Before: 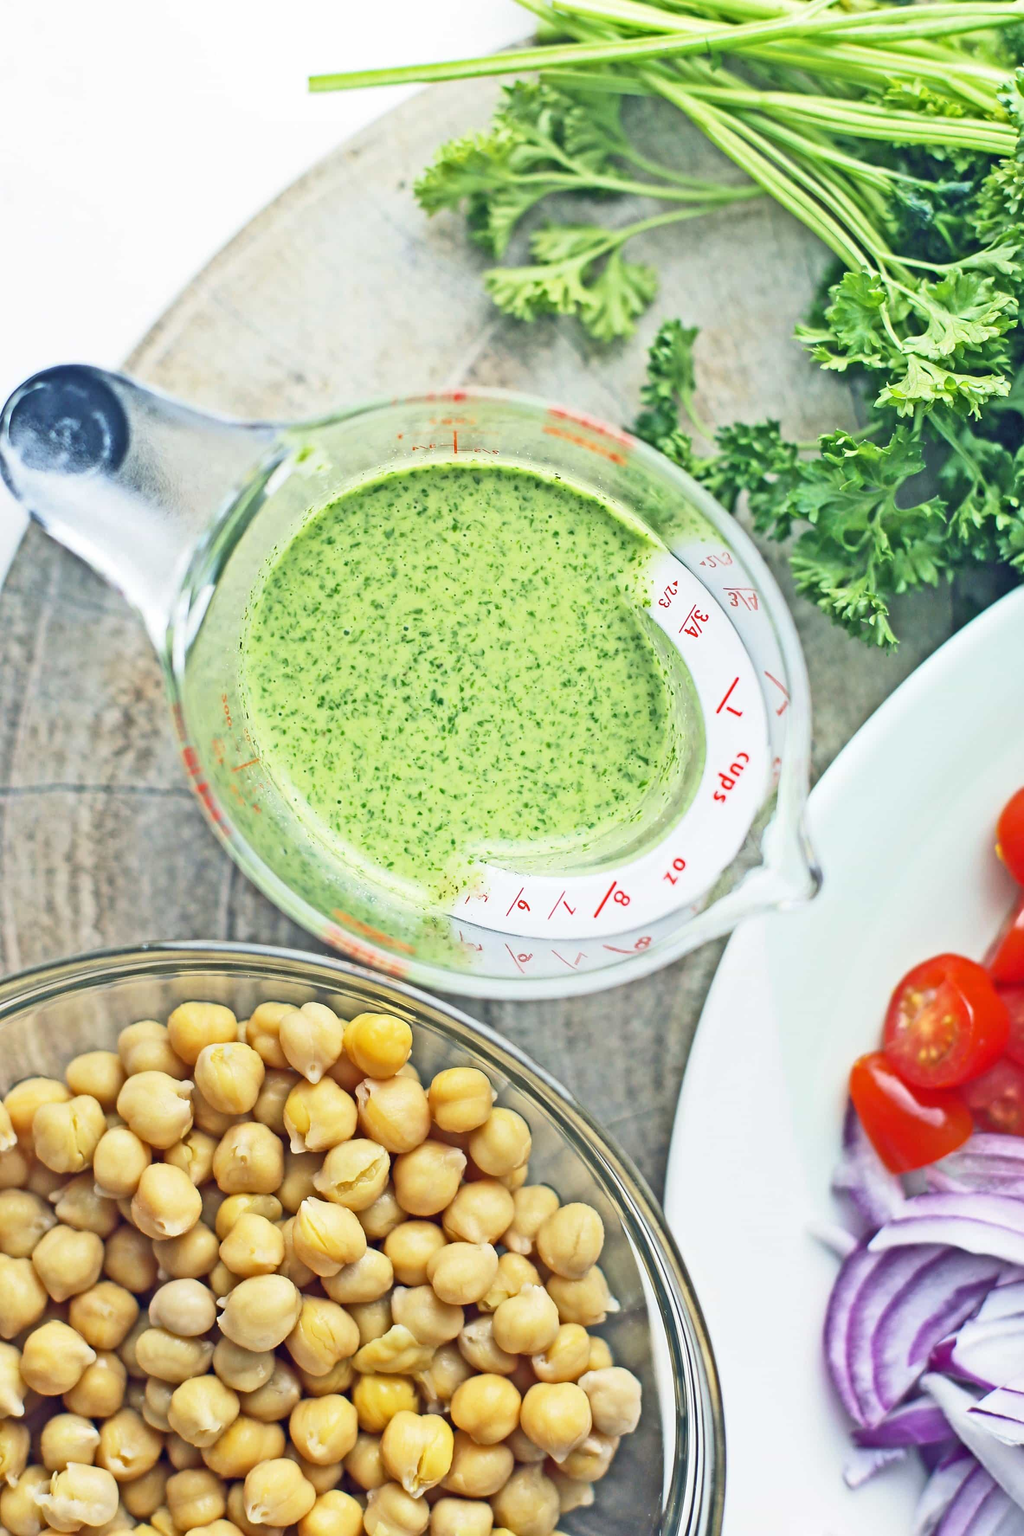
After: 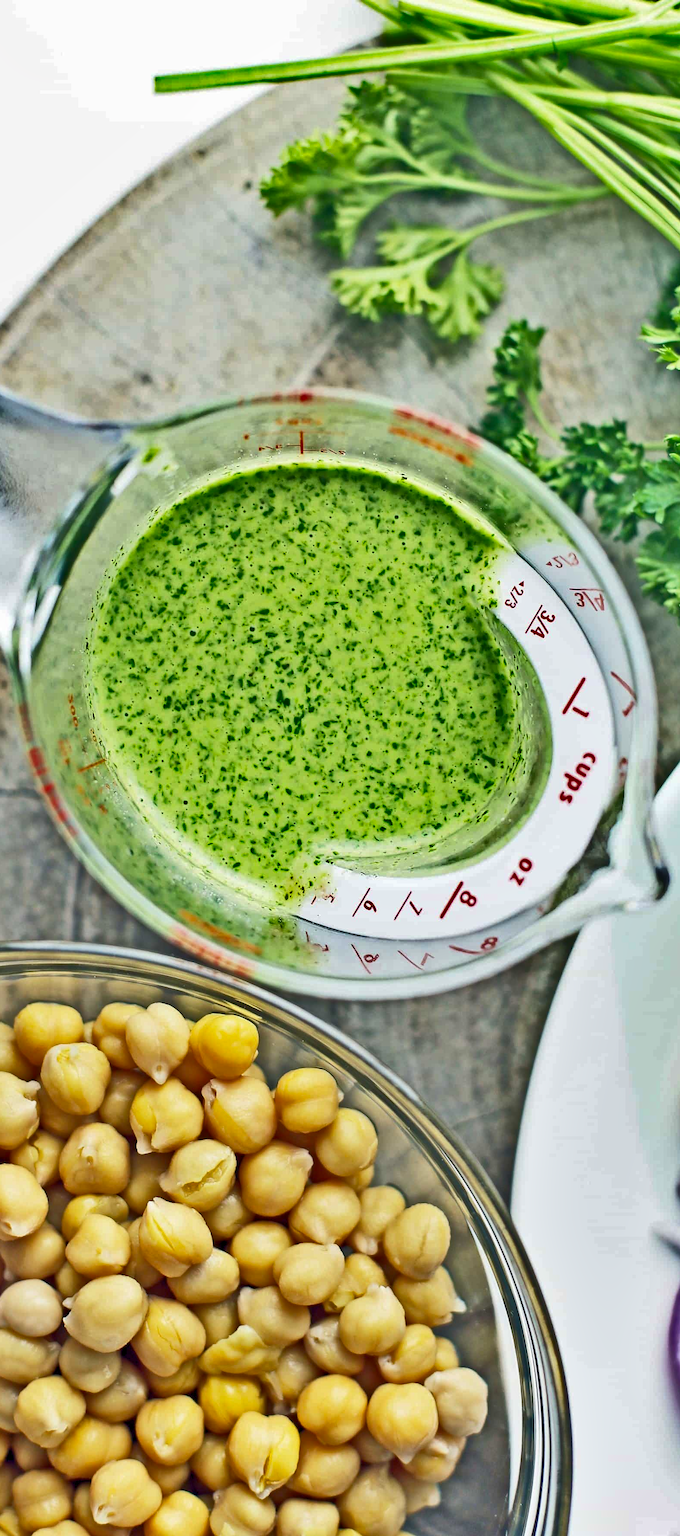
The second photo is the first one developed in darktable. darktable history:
color balance rgb: global offset › luminance -0.47%, perceptual saturation grading › global saturation 0.047%, global vibrance 20%
crop and rotate: left 15.077%, right 18.428%
shadows and highlights: white point adjustment 0.139, highlights -69.52, soften with gaussian
